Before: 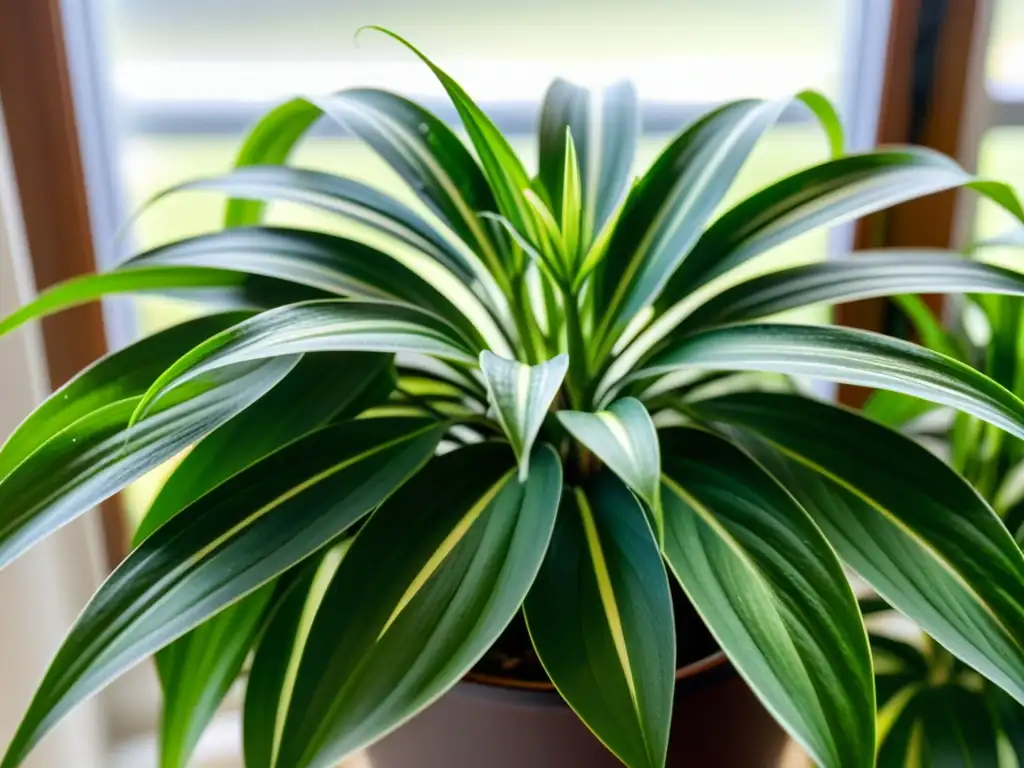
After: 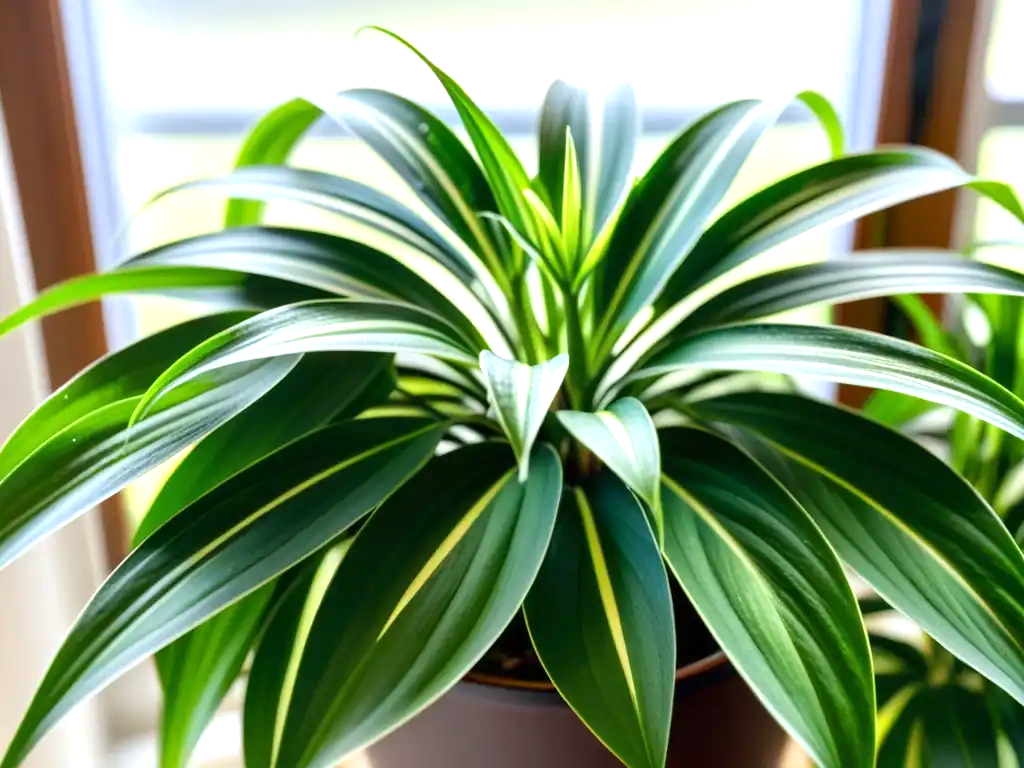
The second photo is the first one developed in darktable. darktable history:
exposure: exposure 0.574 EV, compensate highlight preservation false
